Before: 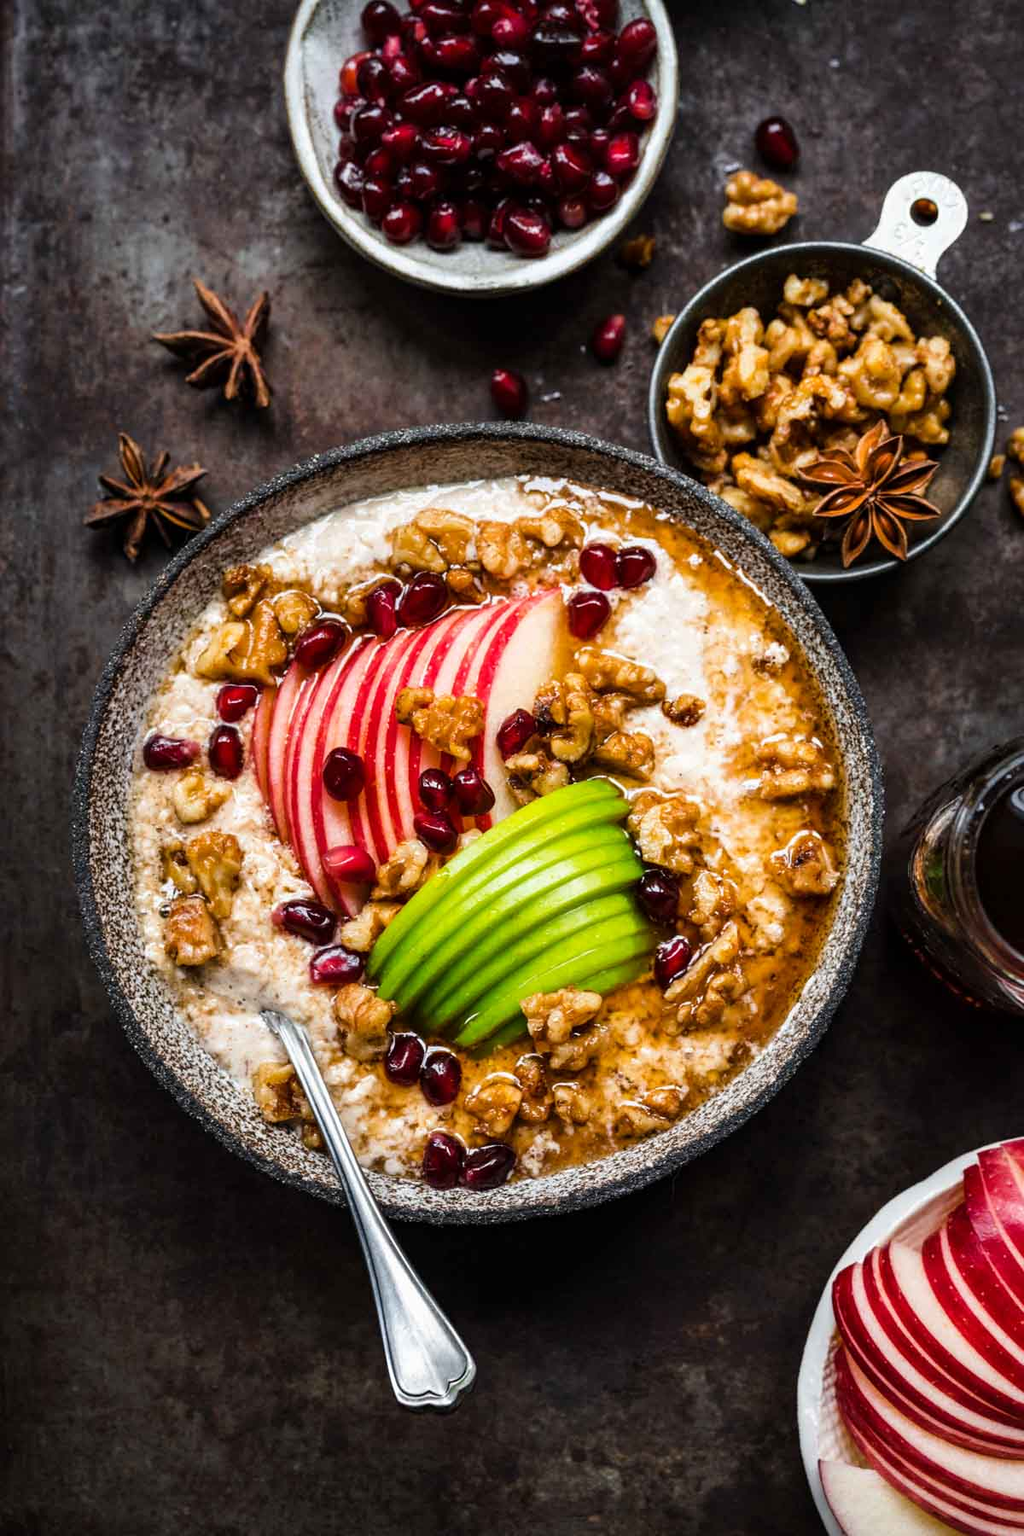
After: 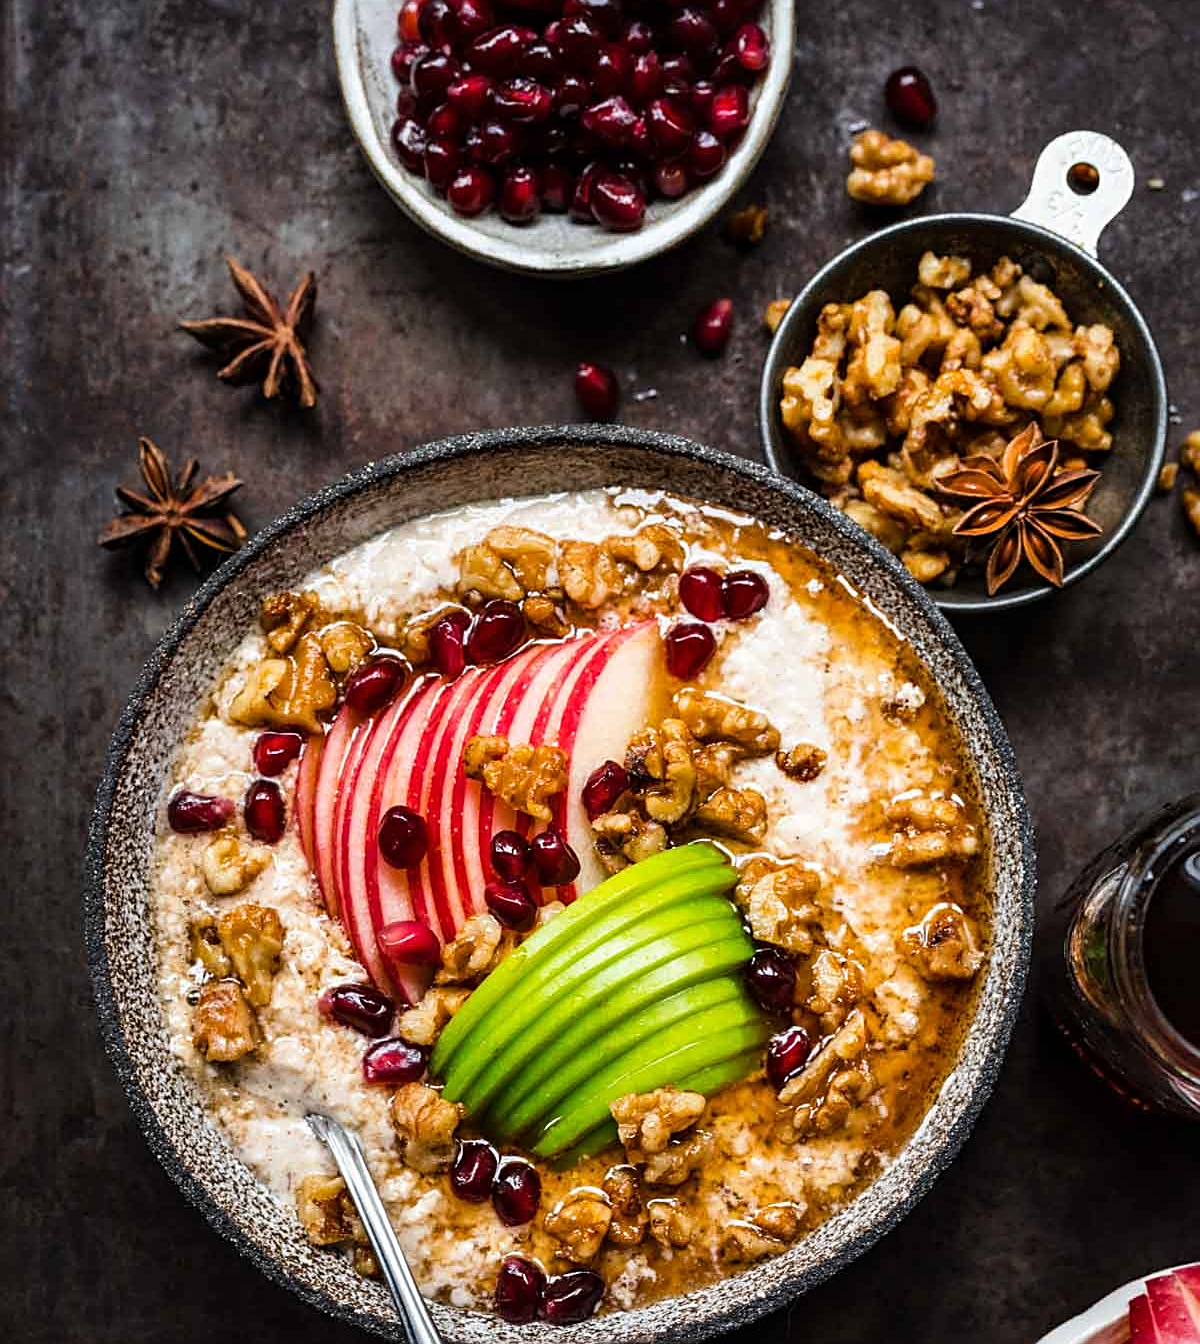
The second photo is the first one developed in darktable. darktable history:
crop: top 3.92%, bottom 21.392%
sharpen: on, module defaults
